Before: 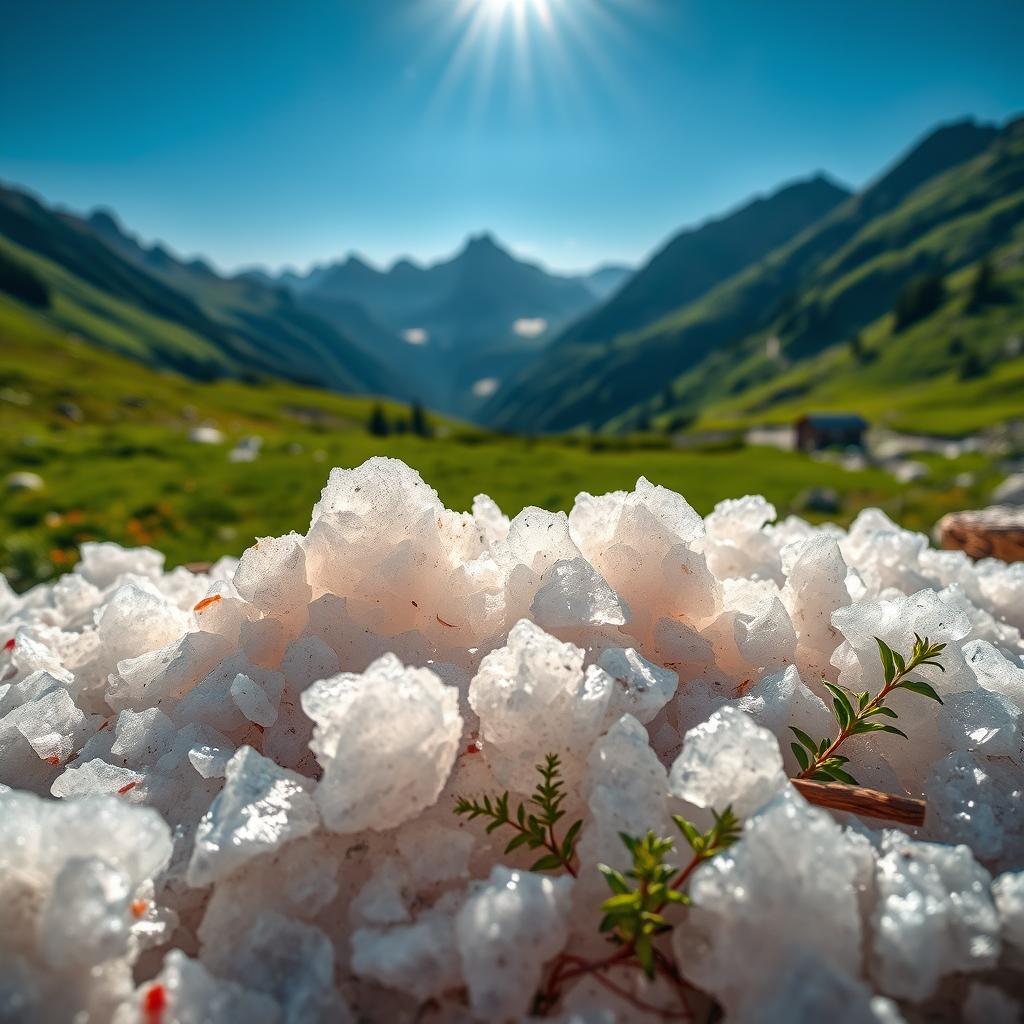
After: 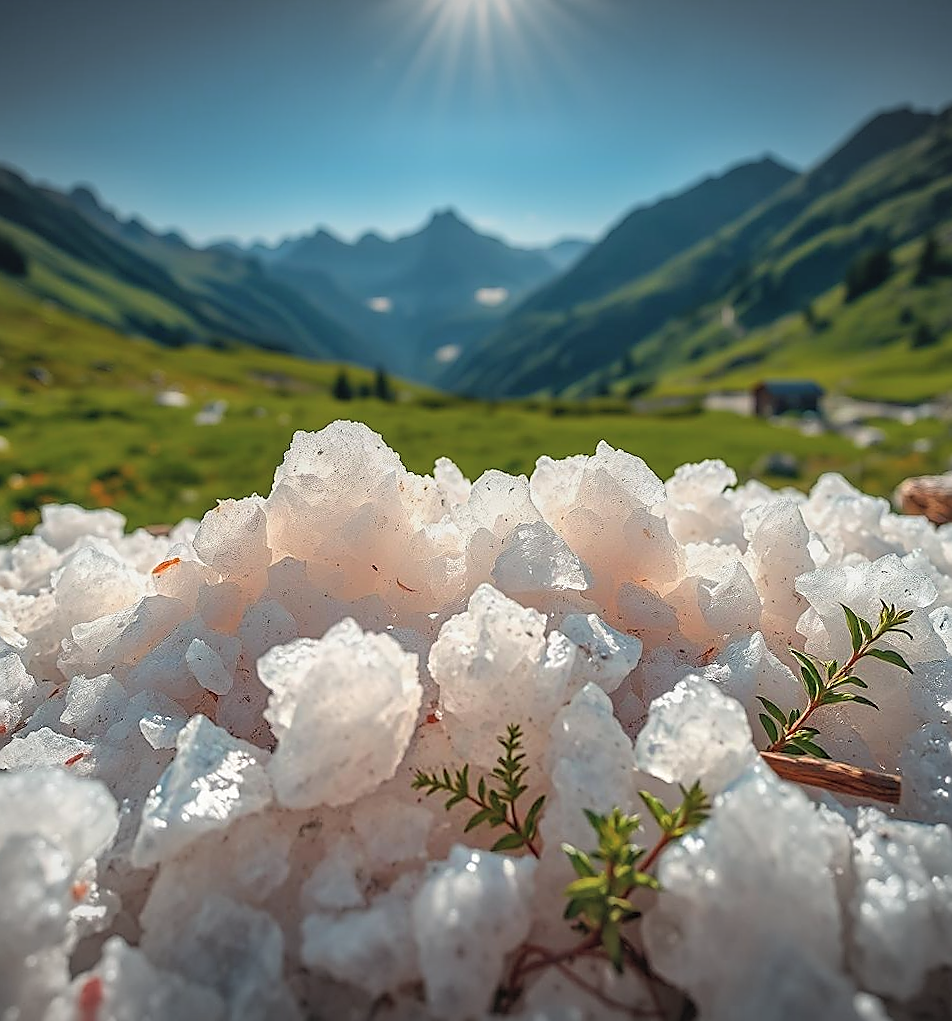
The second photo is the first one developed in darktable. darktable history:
contrast brightness saturation: brightness 0.15
graduated density: on, module defaults
vignetting: fall-off start 100%, brightness -0.282, width/height ratio 1.31
rotate and perspective: rotation 0.215°, lens shift (vertical) -0.139, crop left 0.069, crop right 0.939, crop top 0.002, crop bottom 0.996
sharpen: radius 1.4, amount 1.25, threshold 0.7
